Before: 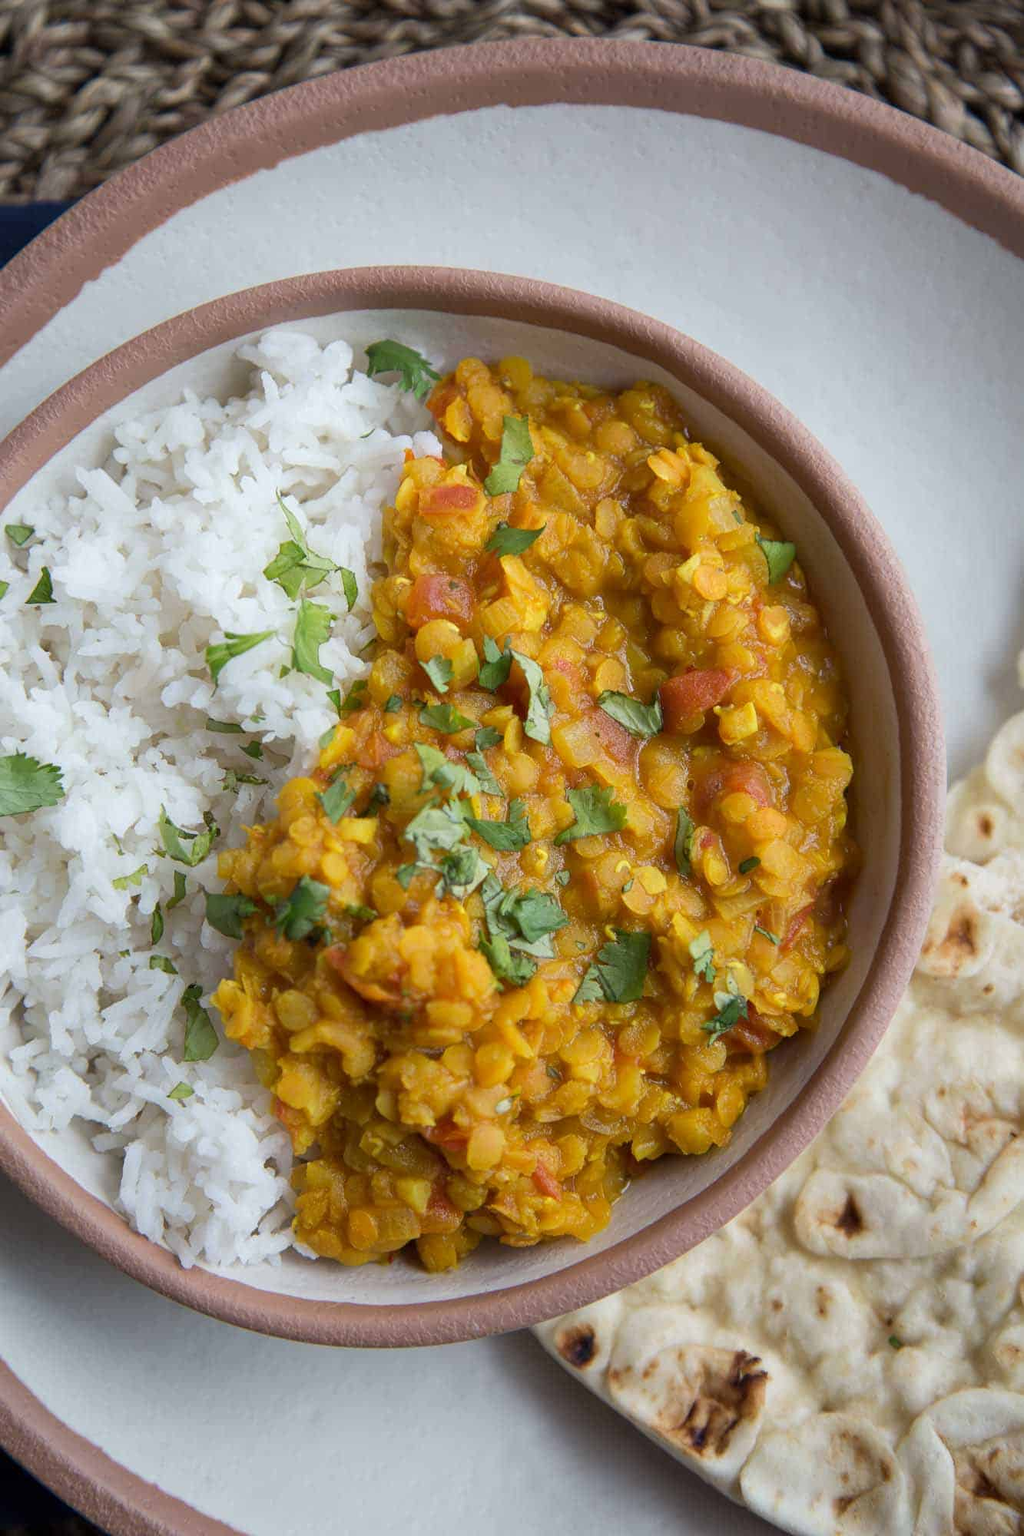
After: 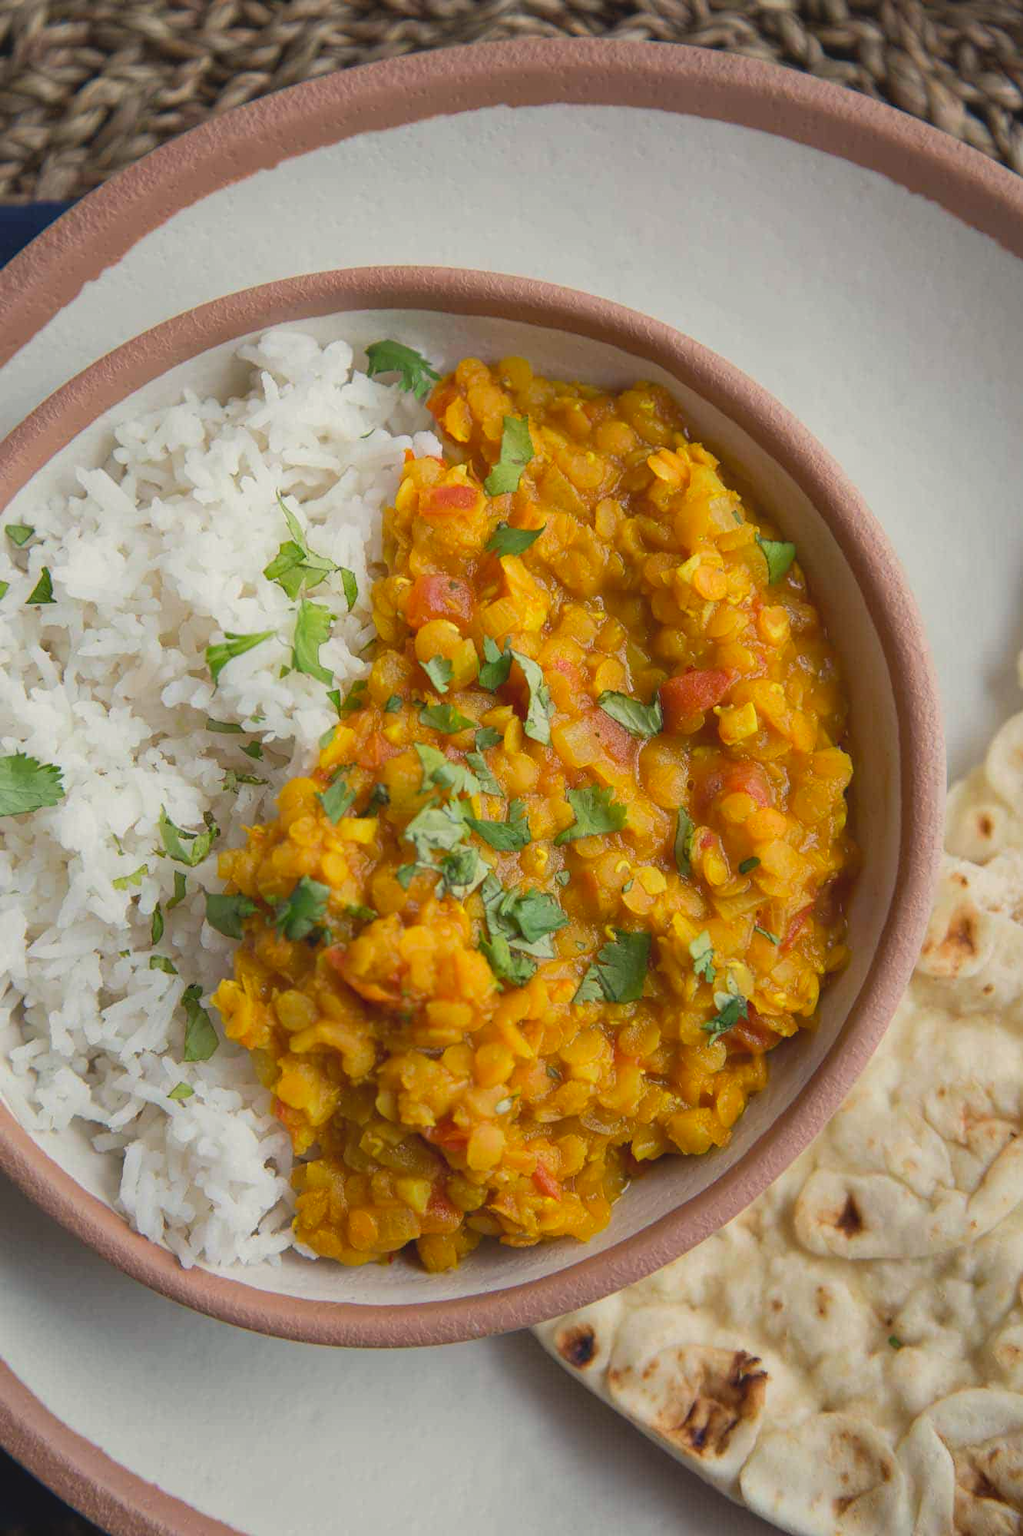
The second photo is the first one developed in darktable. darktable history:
lowpass: radius 0.1, contrast 0.85, saturation 1.1, unbound 0
white balance: red 1.045, blue 0.932
